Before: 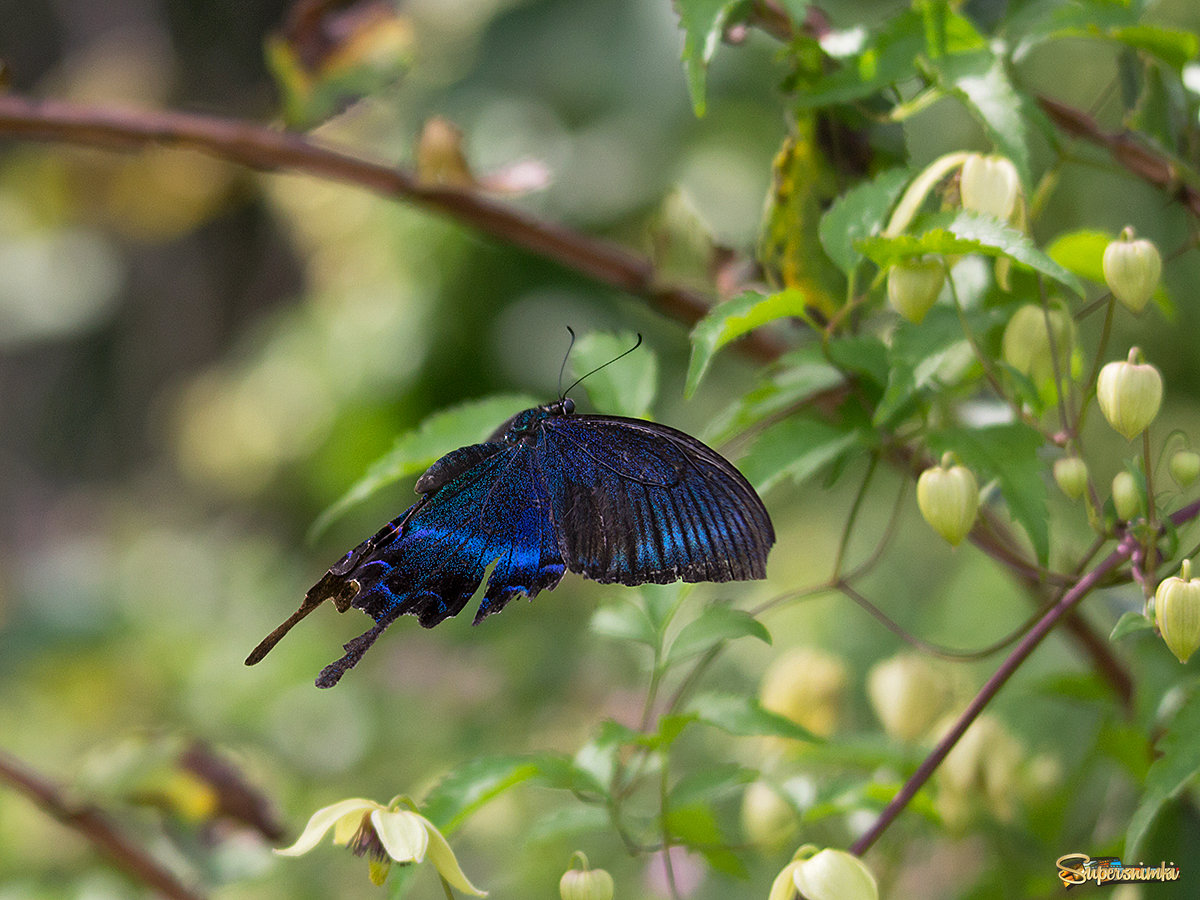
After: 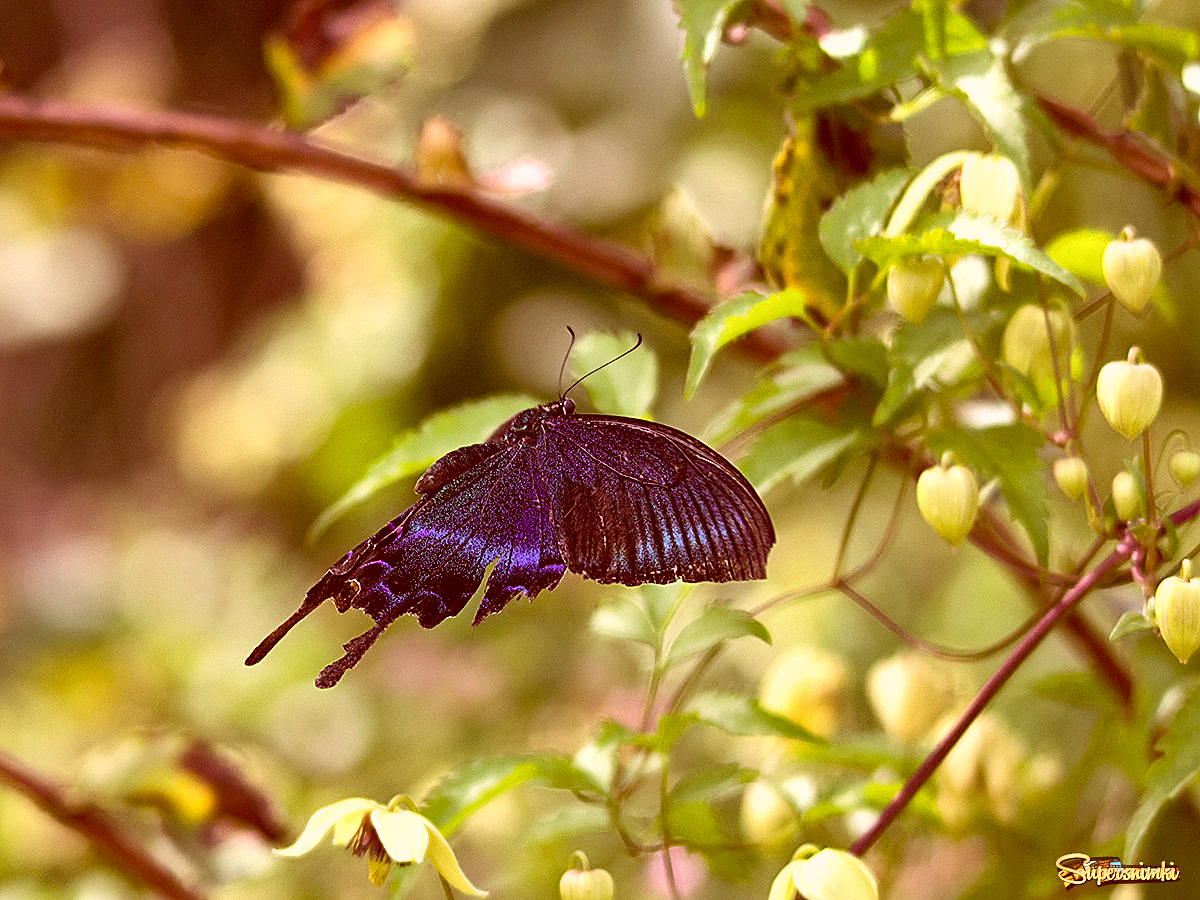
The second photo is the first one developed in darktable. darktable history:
color balance rgb: linear chroma grading › global chroma 22.753%, perceptual saturation grading › global saturation -3.28%
exposure: black level correction 0, exposure 0.6 EV, compensate highlight preservation false
sharpen: on, module defaults
shadows and highlights: shadows 5.51, soften with gaussian
color correction: highlights a* 9.17, highlights b* 8.84, shadows a* 39.68, shadows b* 39.55, saturation 0.8
contrast brightness saturation: contrast 0.137
